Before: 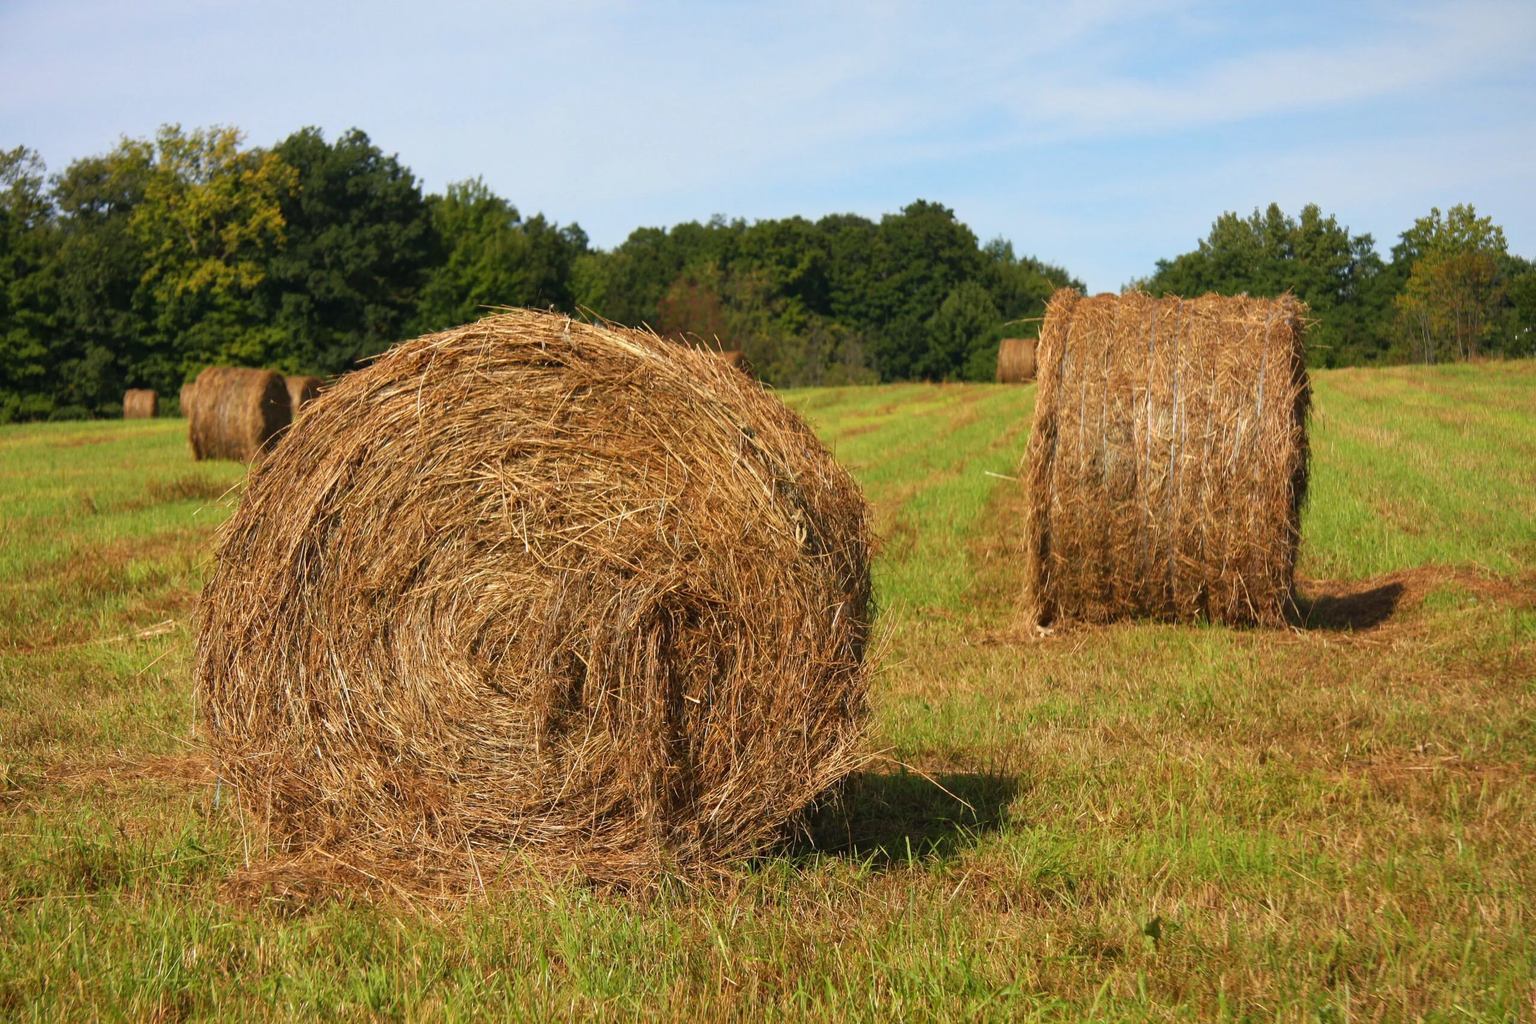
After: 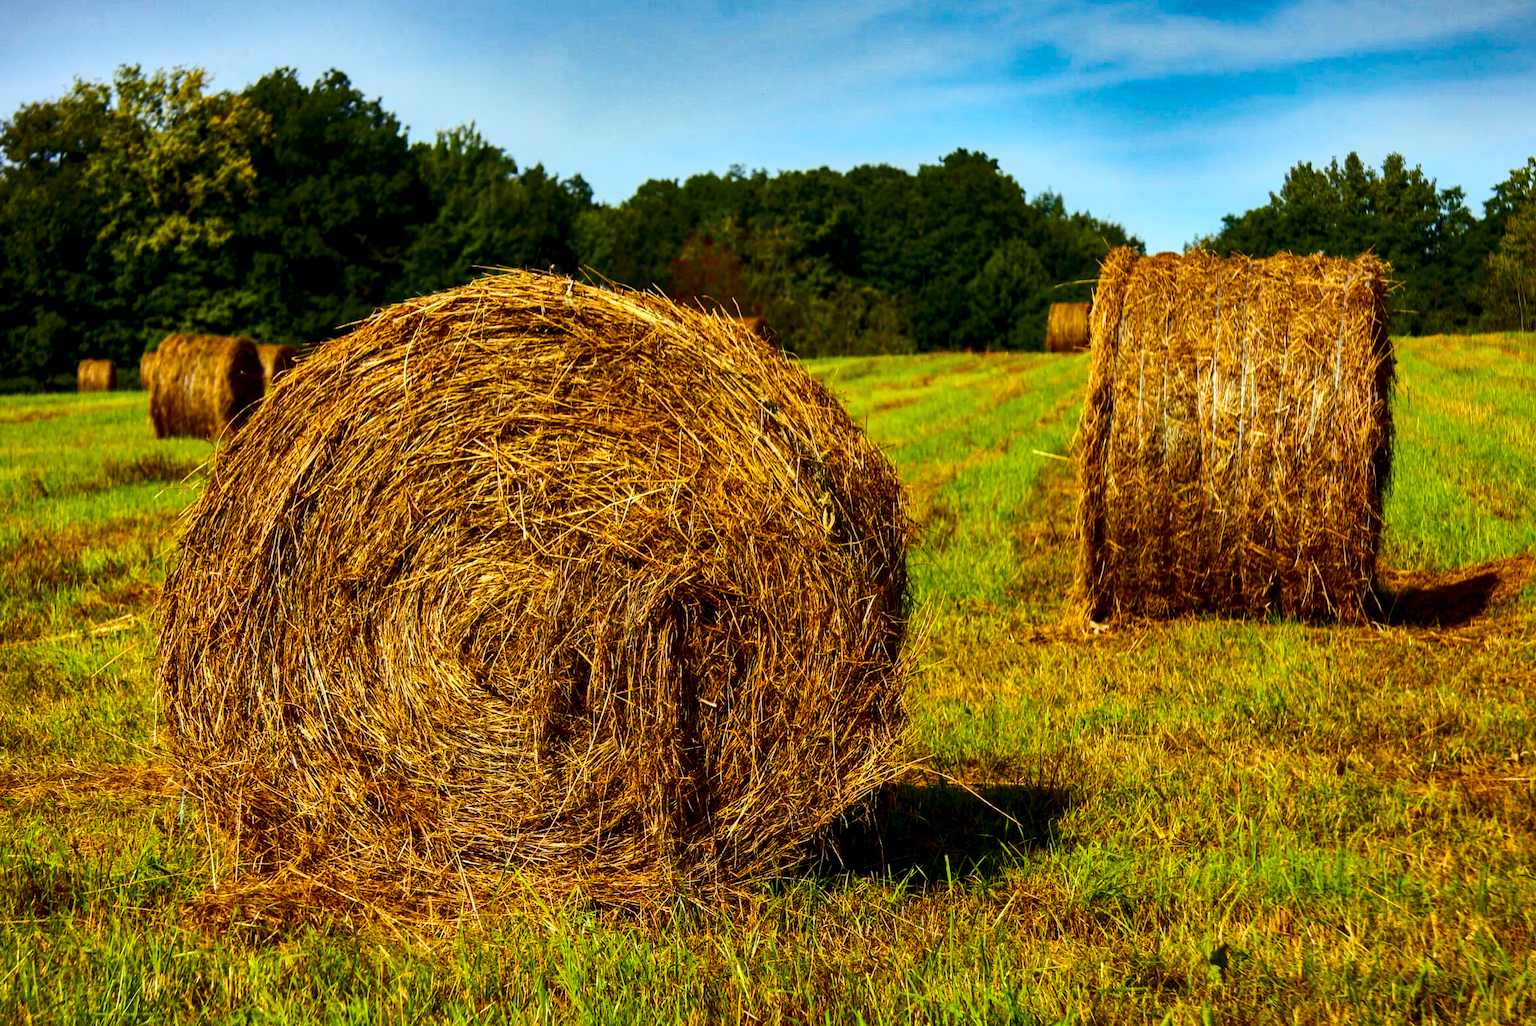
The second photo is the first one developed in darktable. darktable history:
local contrast: detail 130%
crop: left 3.526%, top 6.455%, right 6.314%, bottom 3.181%
exposure: compensate highlight preservation false
shadows and highlights: shadows 20.77, highlights -82.74, soften with gaussian
color balance rgb: global offset › luminance -0.87%, perceptual saturation grading › global saturation 42.085%
contrast brightness saturation: contrast 0.3, brightness -0.07, saturation 0.168
color correction: highlights a* -6.66, highlights b* 0.496
